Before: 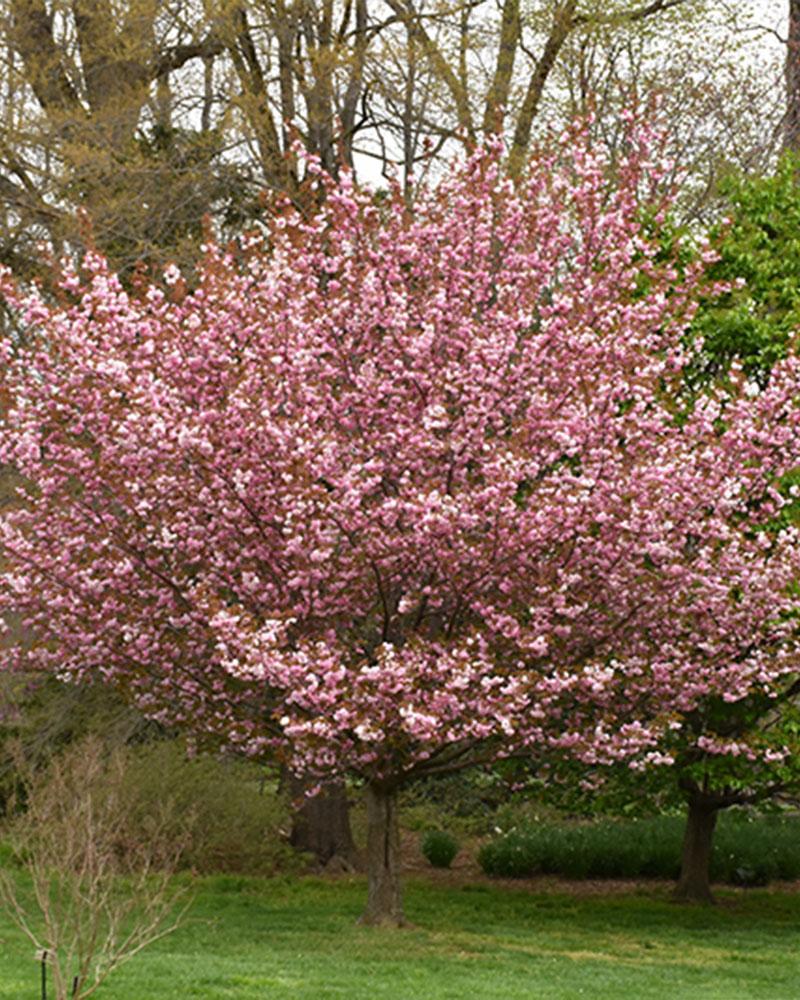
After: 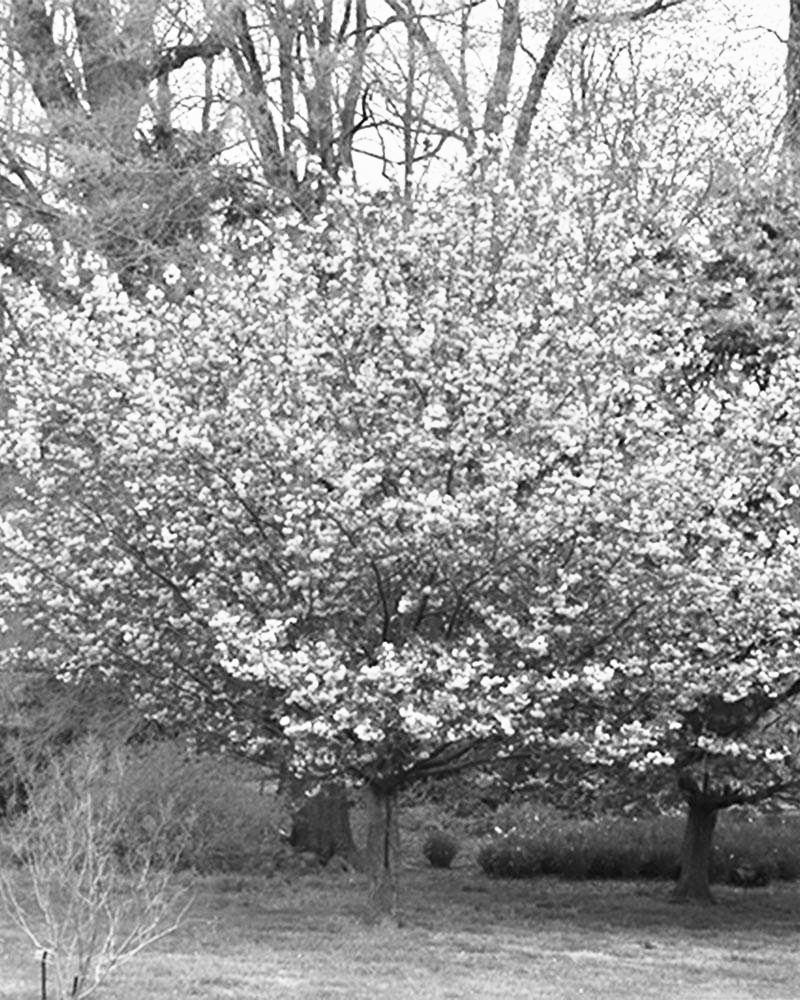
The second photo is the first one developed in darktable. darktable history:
base curve: curves: ch0 [(0, 0) (0.495, 0.917) (1, 1)], preserve colors none
monochrome: a -6.99, b 35.61, size 1.4
